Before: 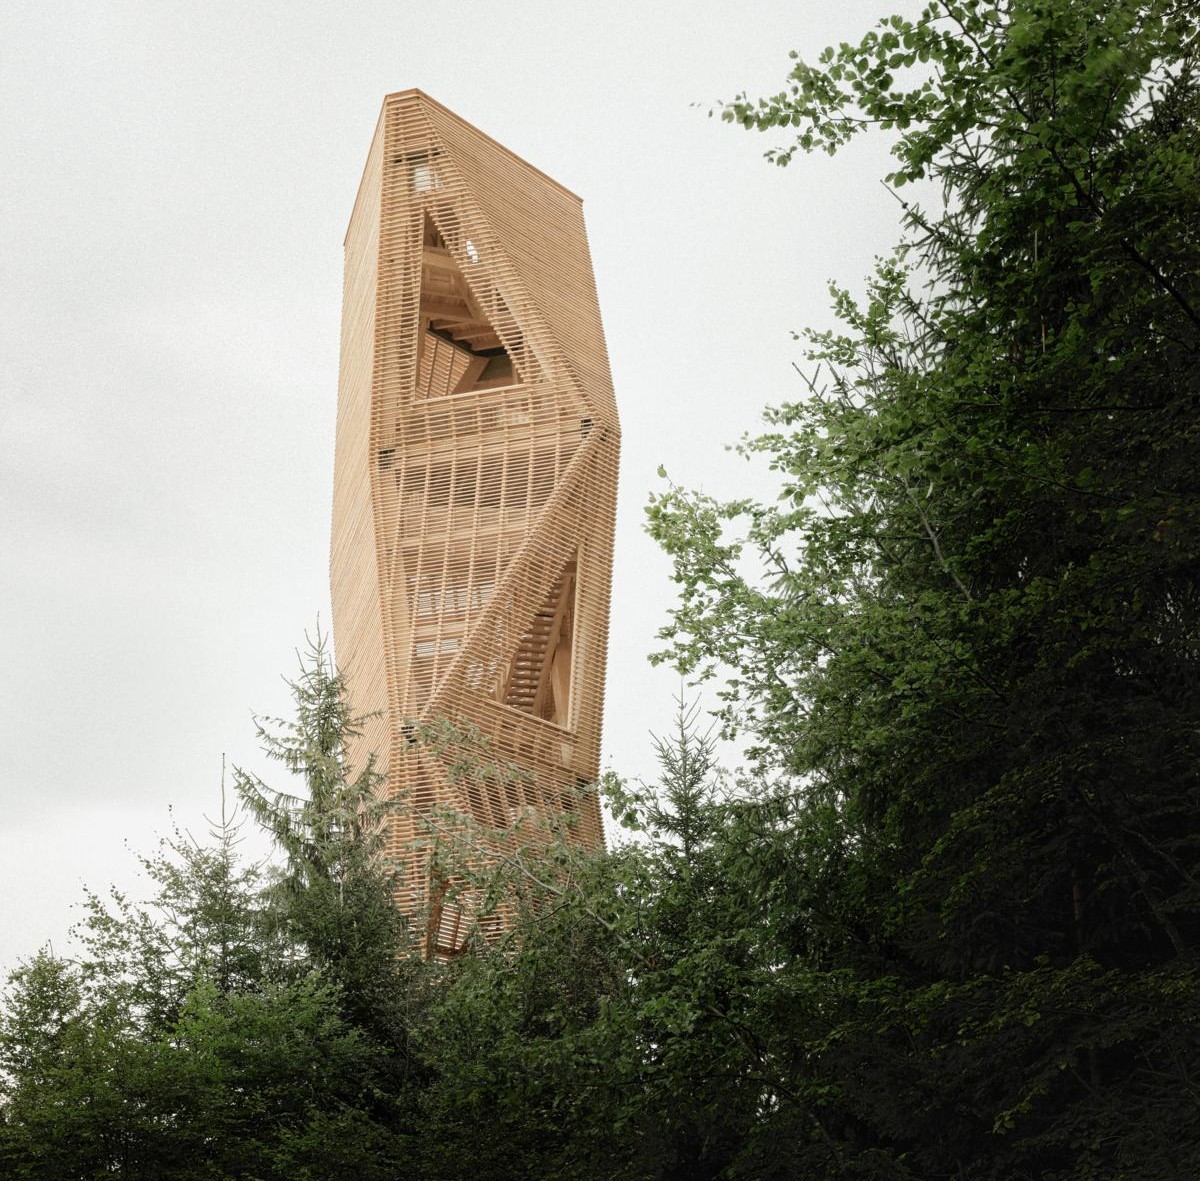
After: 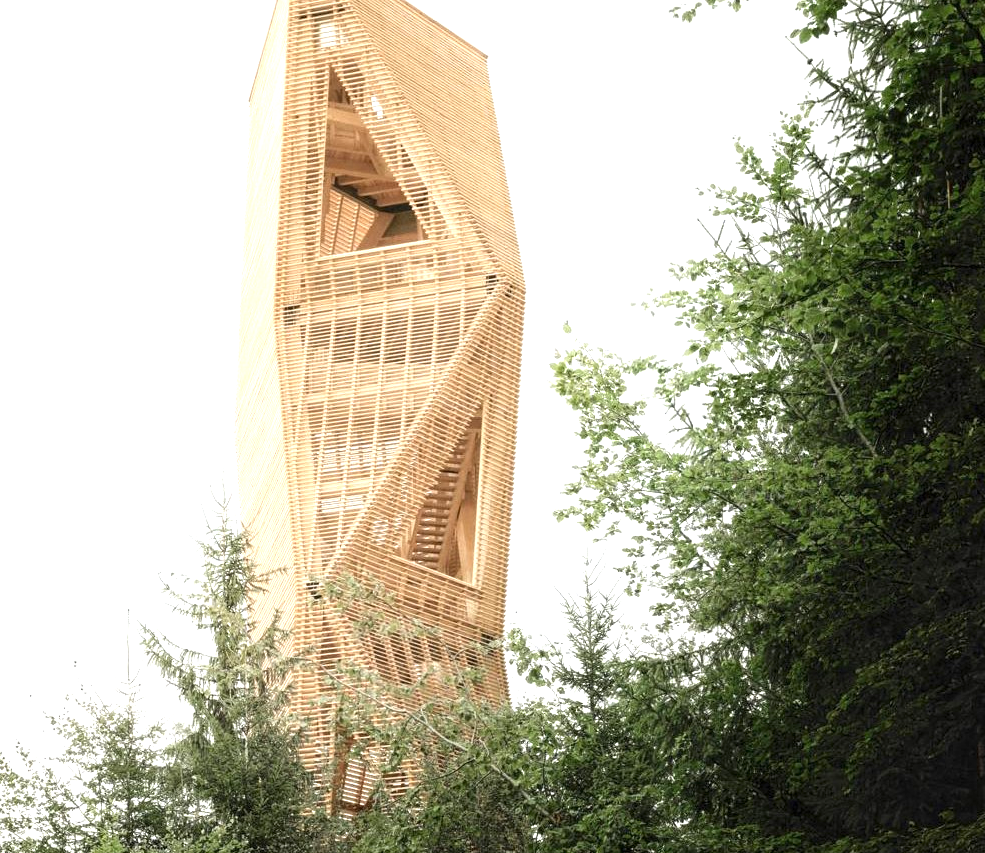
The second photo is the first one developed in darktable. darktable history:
crop: left 7.919%, top 12.275%, right 9.949%, bottom 15.439%
exposure: exposure 1 EV, compensate highlight preservation false
